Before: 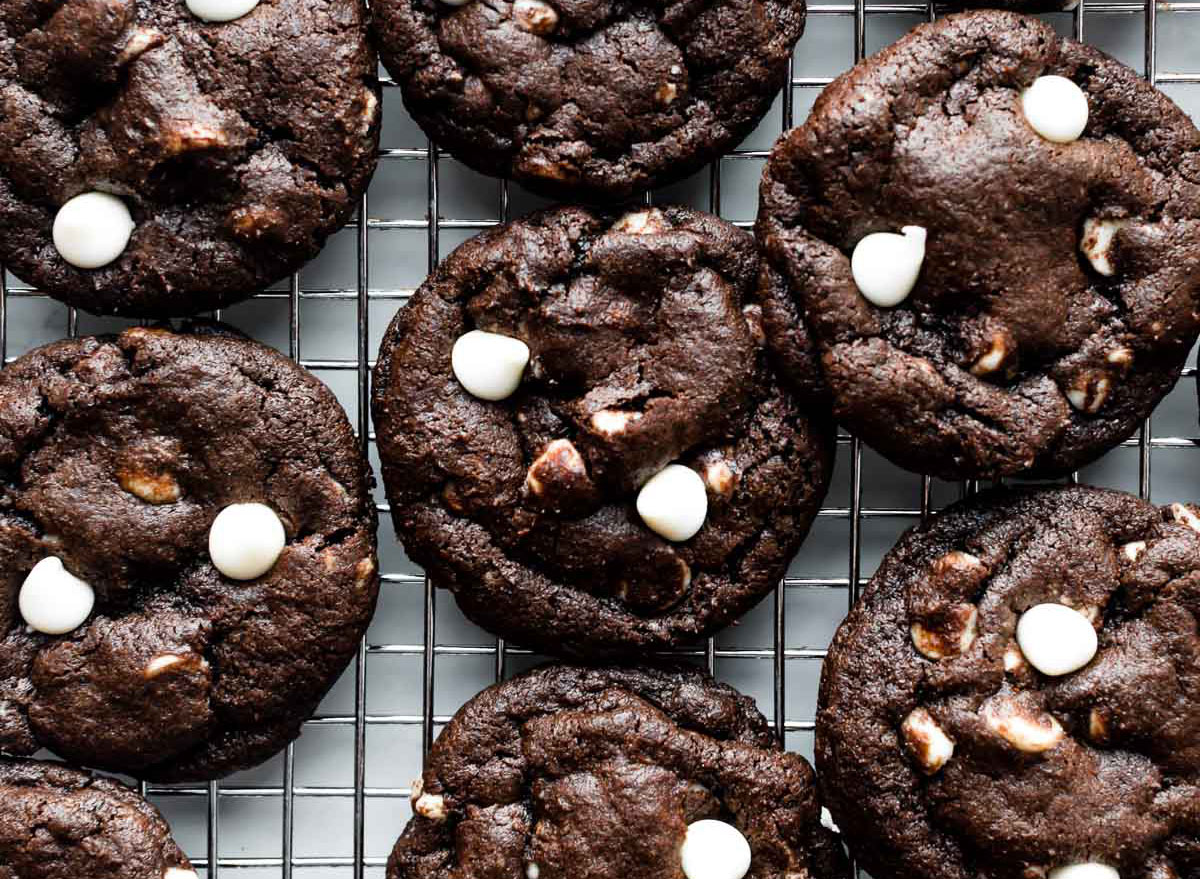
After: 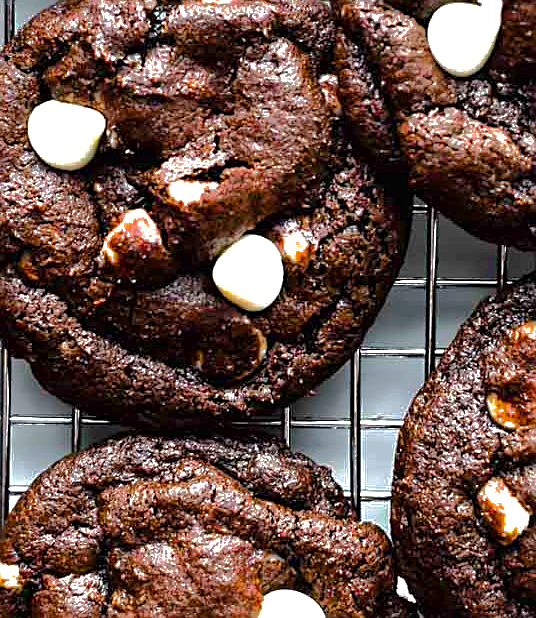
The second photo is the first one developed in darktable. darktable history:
sharpen: on, module defaults
crop: left 35.352%, top 26.224%, right 19.967%, bottom 3.394%
exposure: black level correction 0, exposure 0.89 EV, compensate highlight preservation false
color balance rgb: linear chroma grading › global chroma 15.522%, perceptual saturation grading › global saturation 20%, perceptual saturation grading › highlights -24.962%, perceptual saturation grading › shadows 24.572%
shadows and highlights: shadows 24.86, highlights -70.51
